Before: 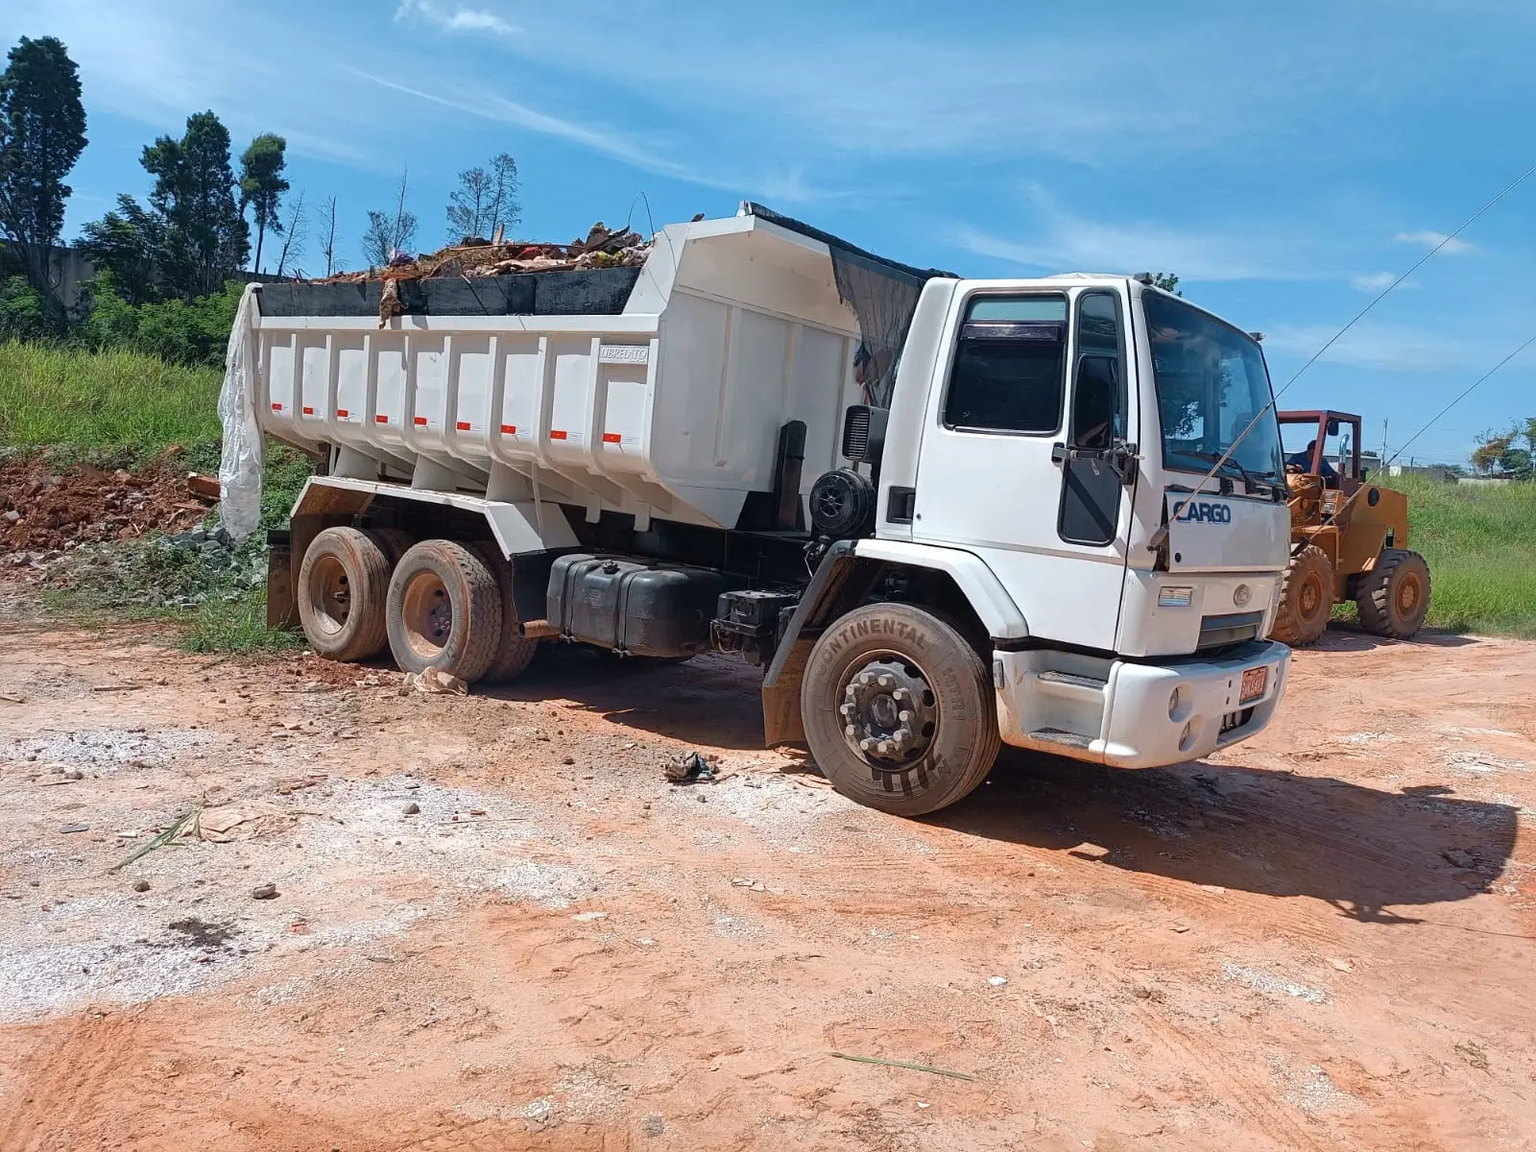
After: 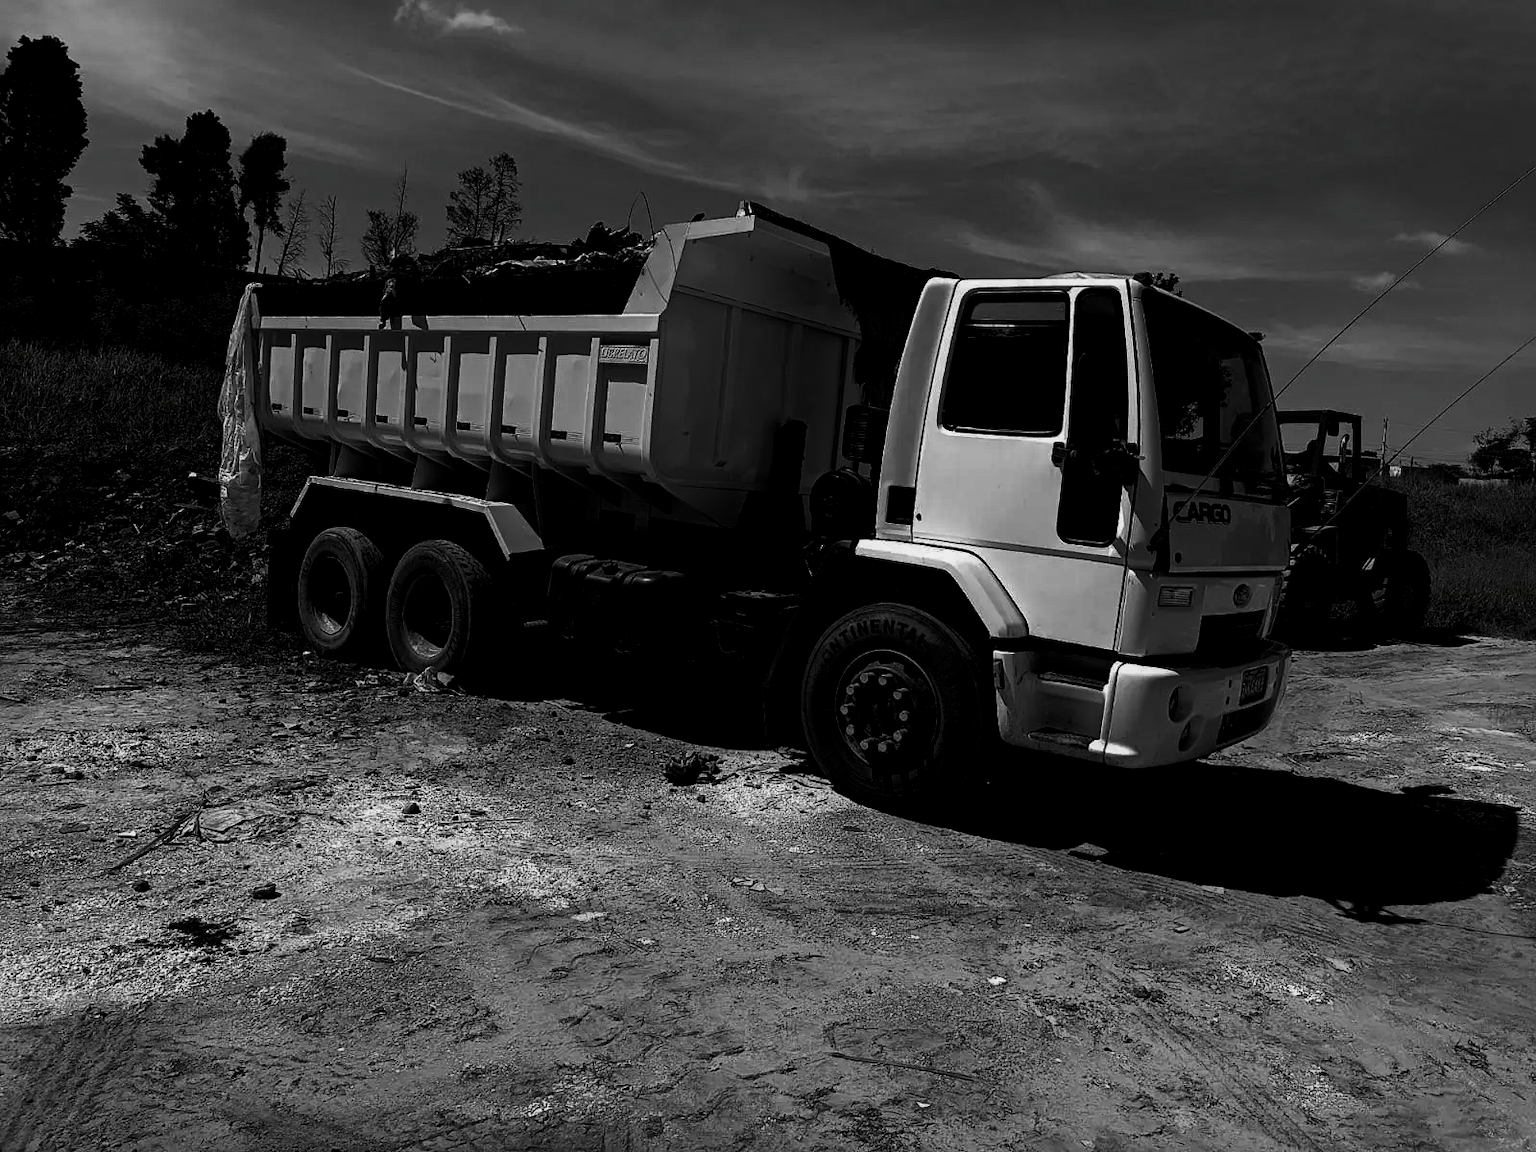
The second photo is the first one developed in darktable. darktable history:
exposure: black level correction 0.1, exposure -0.091 EV, compensate highlight preservation false
contrast brightness saturation: contrast 0.017, brightness -0.989, saturation -0.997
tone equalizer: mask exposure compensation -0.515 EV
